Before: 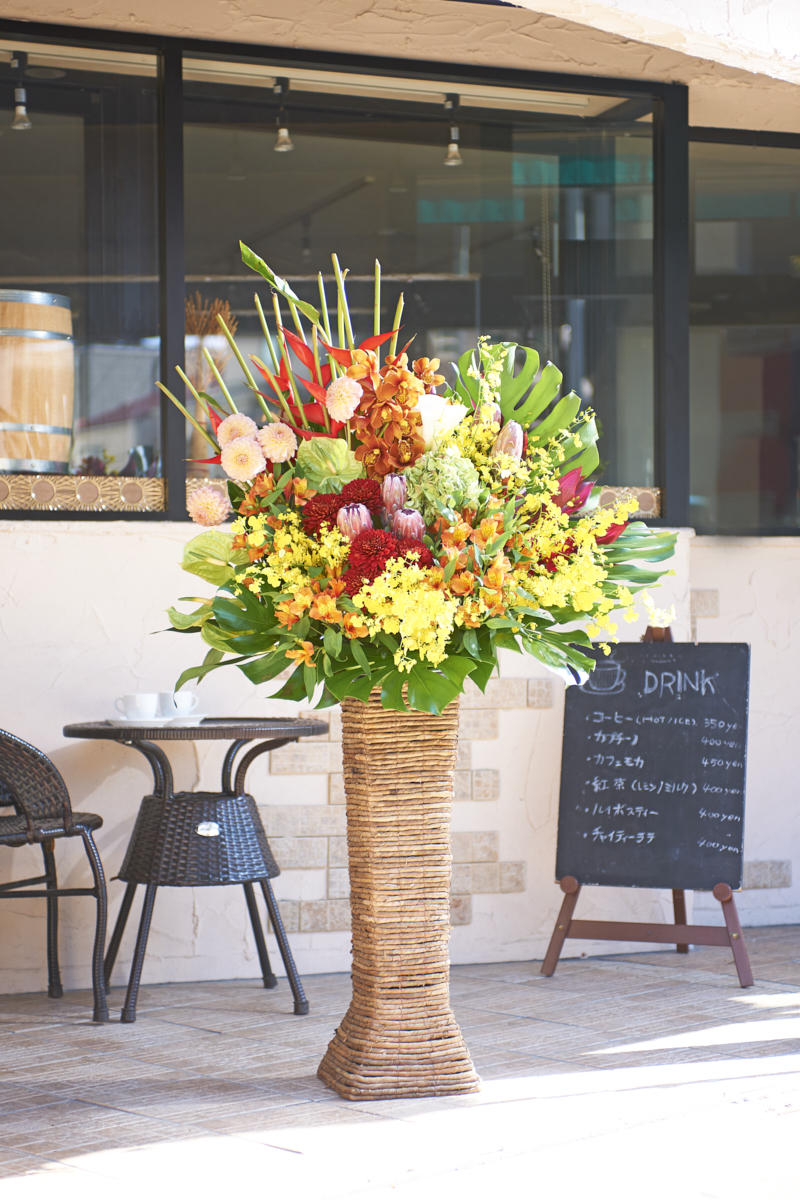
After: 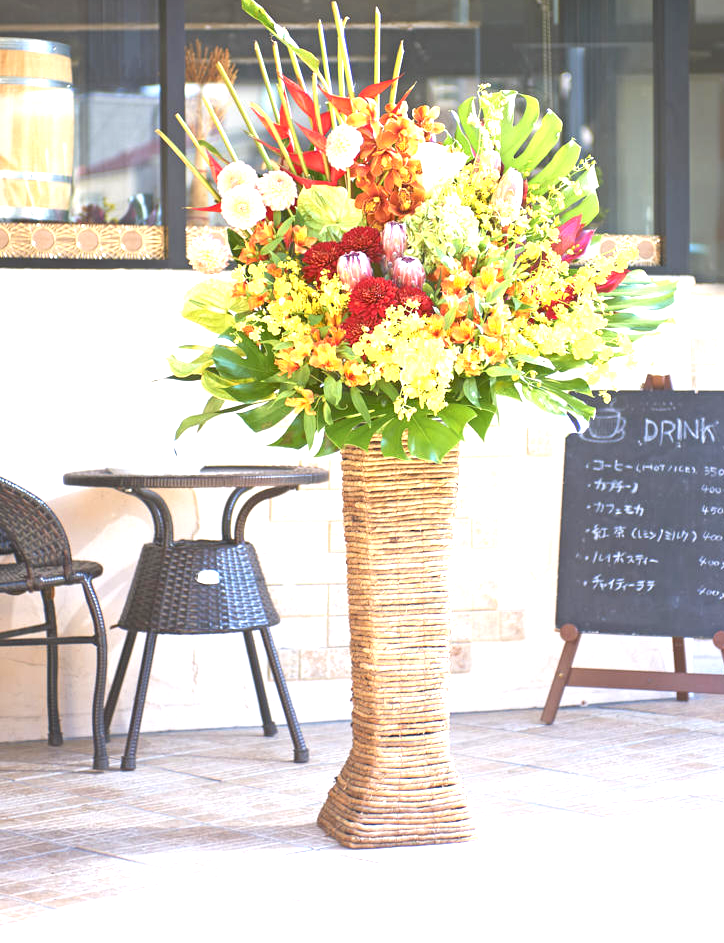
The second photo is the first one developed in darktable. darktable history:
crop: top 21.072%, right 9.443%, bottom 0.274%
exposure: black level correction 0, exposure 1 EV, compensate highlight preservation false
